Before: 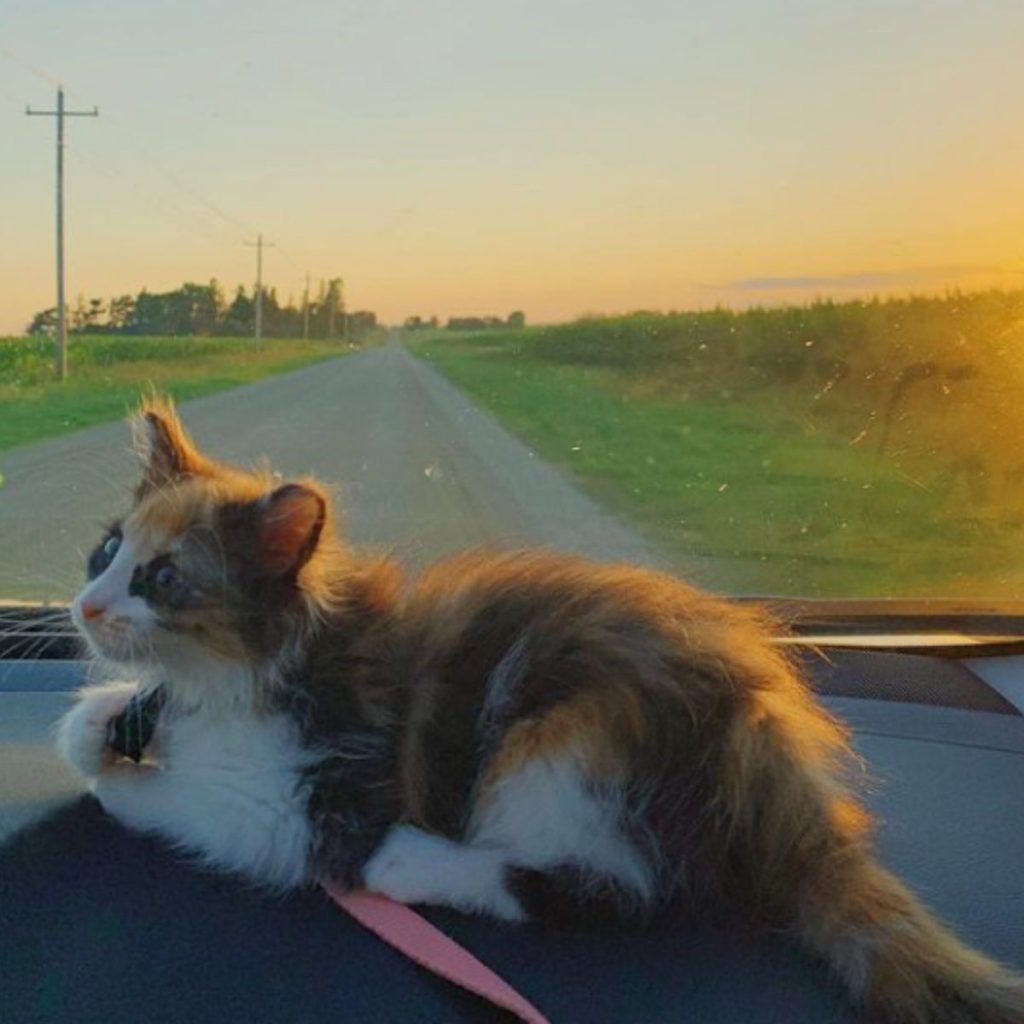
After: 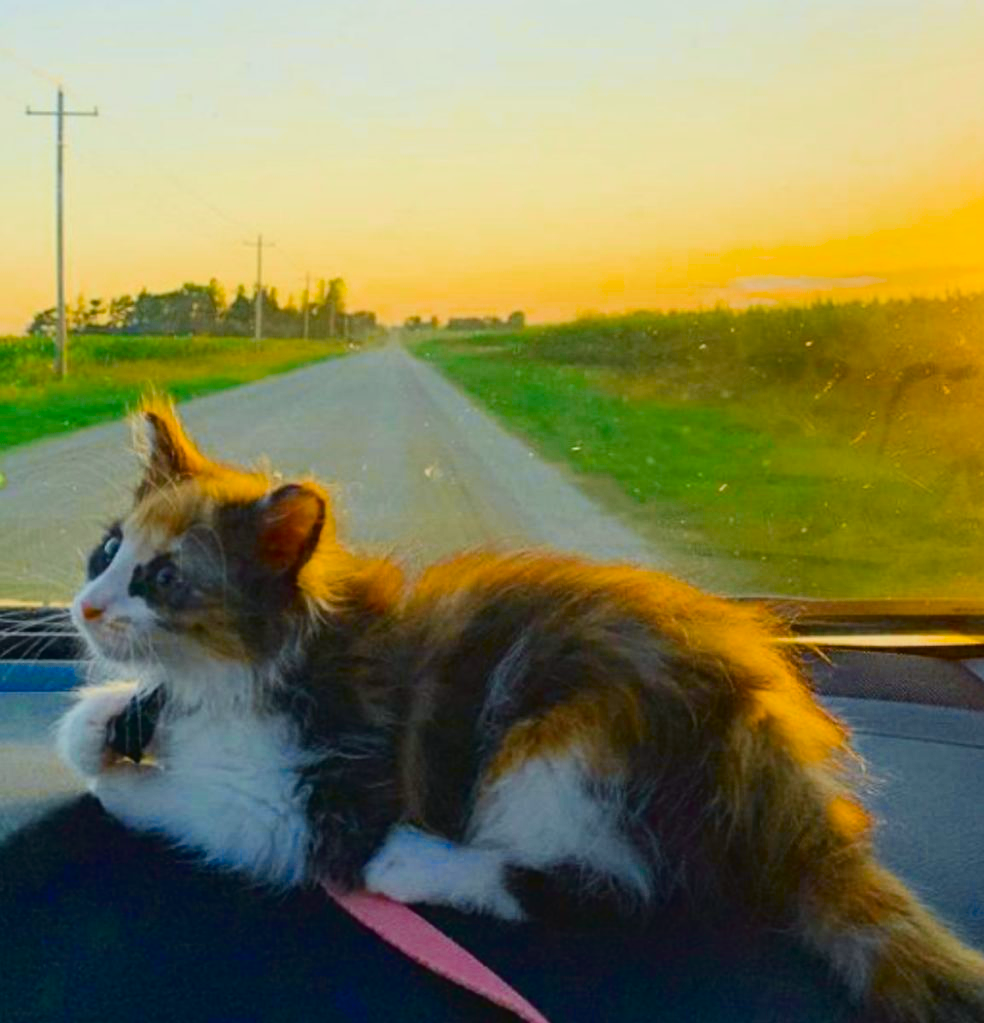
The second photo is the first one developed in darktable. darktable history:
tone curve: curves: ch0 [(0, 0.023) (0.087, 0.065) (0.184, 0.168) (0.45, 0.54) (0.57, 0.683) (0.722, 0.825) (0.877, 0.948) (1, 1)]; ch1 [(0, 0) (0.388, 0.369) (0.44, 0.45) (0.495, 0.491) (0.534, 0.528) (0.657, 0.655) (1, 1)]; ch2 [(0, 0) (0.353, 0.317) (0.408, 0.427) (0.5, 0.497) (0.534, 0.544) (0.576, 0.605) (0.625, 0.631) (1, 1)], color space Lab, independent channels, preserve colors none
color balance rgb: linear chroma grading › global chroma 40.49%, perceptual saturation grading › global saturation 15.025%, saturation formula JzAzBz (2021)
crop: right 3.868%, bottom 0.027%
